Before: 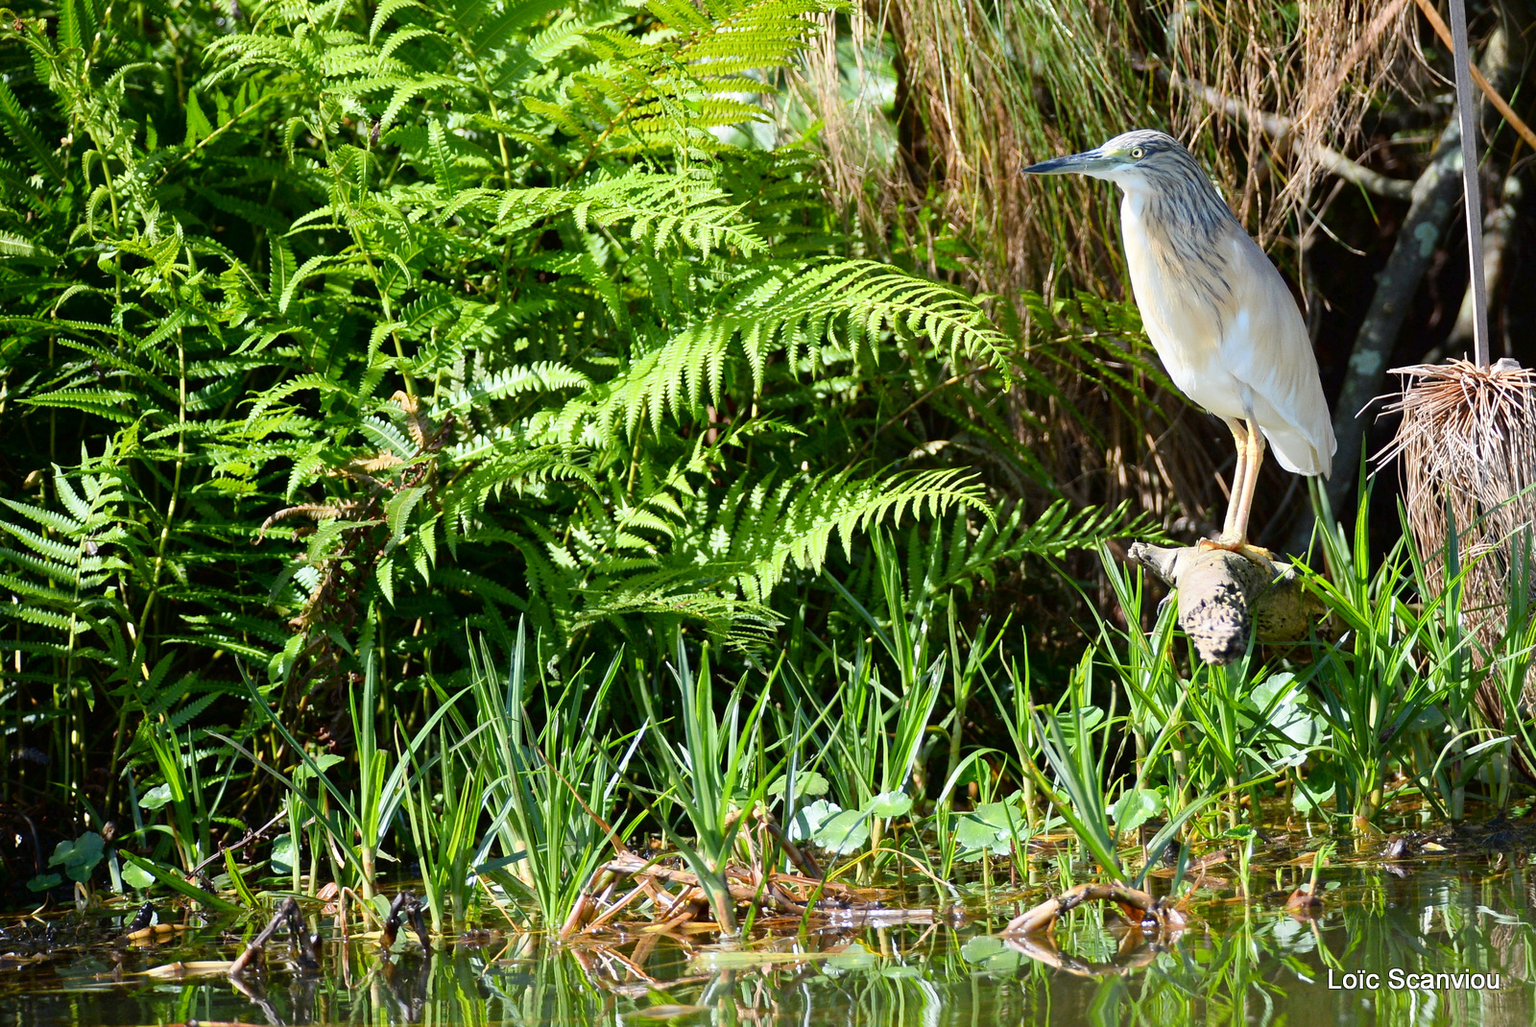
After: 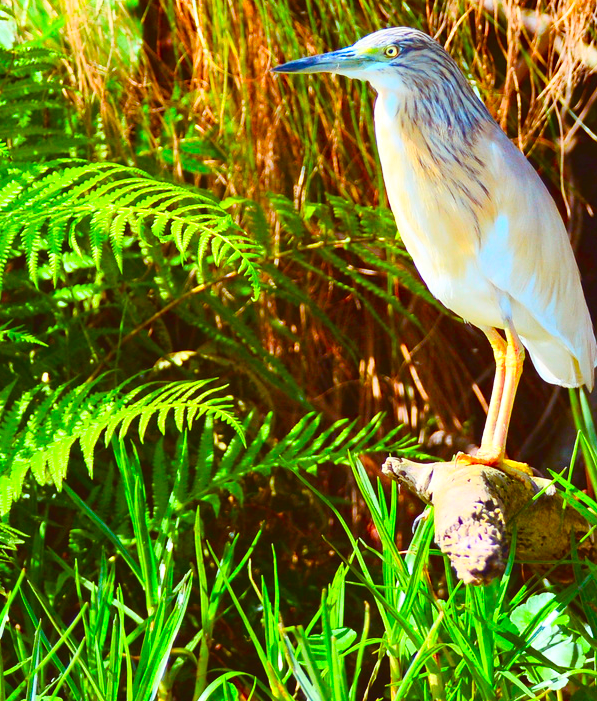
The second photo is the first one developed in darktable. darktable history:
color balance rgb: shadows lift › chroma 9.918%, shadows lift › hue 44.45°, global offset › luminance 0.499%, linear chroma grading › global chroma 15.458%, perceptual saturation grading › global saturation 27.323%, perceptual saturation grading › highlights -27.898%, perceptual saturation grading › mid-tones 15.368%, perceptual saturation grading › shadows 33.541%, global vibrance 20%
crop and rotate: left 49.59%, top 10.144%, right 13.094%, bottom 24.276%
tone equalizer: on, module defaults
contrast brightness saturation: contrast 0.196, brightness 0.199, saturation 0.79
